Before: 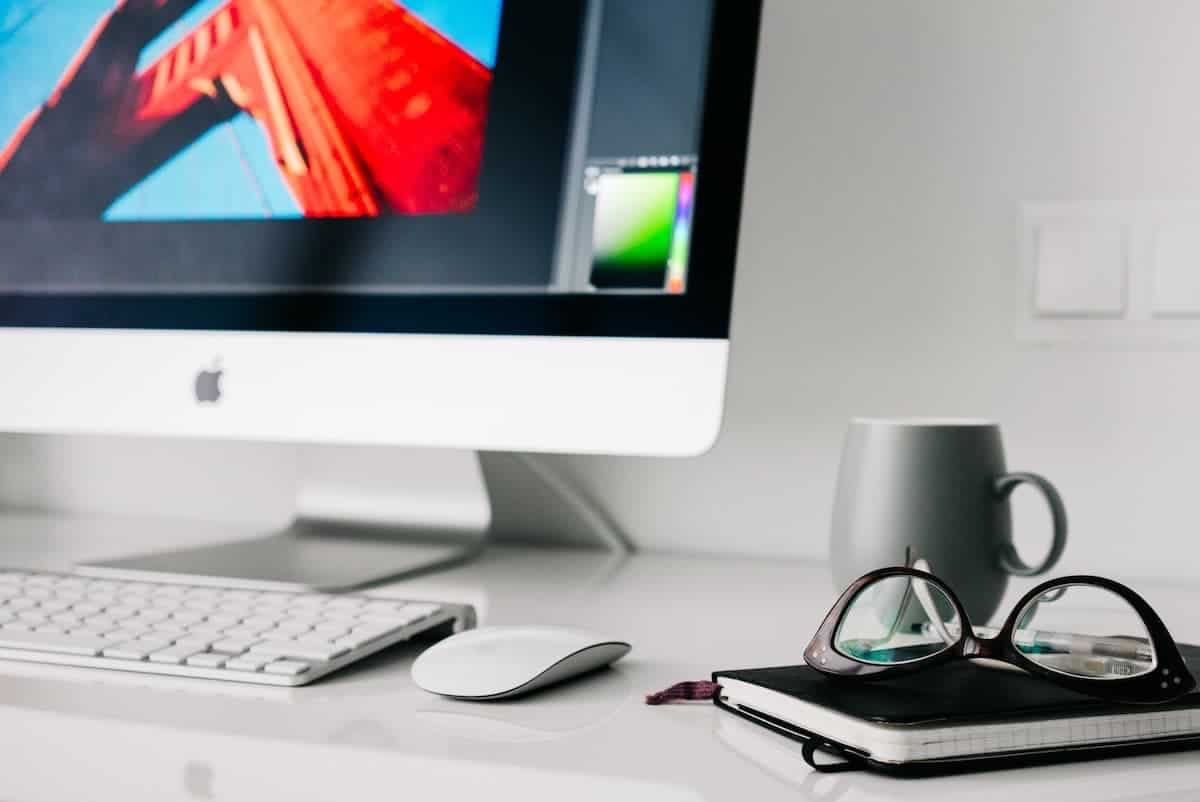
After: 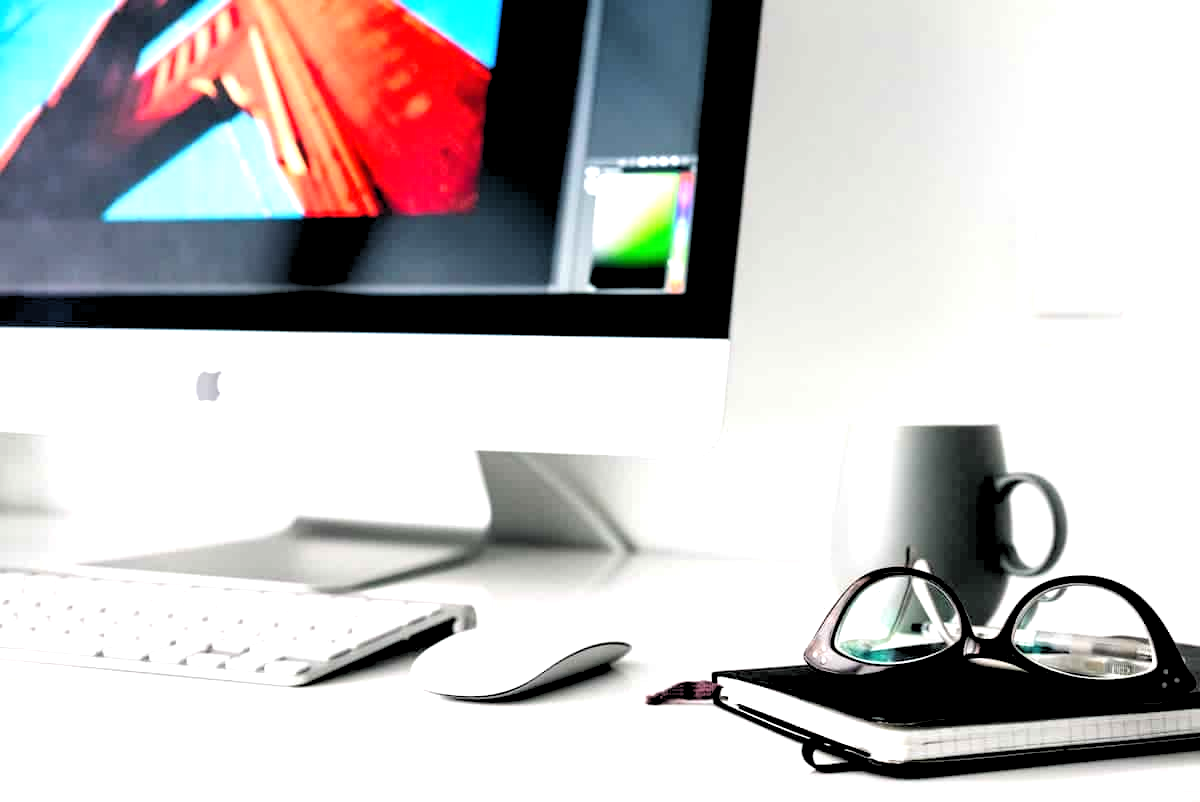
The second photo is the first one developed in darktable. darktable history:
rgb levels: levels [[0.034, 0.472, 0.904], [0, 0.5, 1], [0, 0.5, 1]]
exposure: black level correction 0, exposure 0.877 EV, compensate exposure bias true, compensate highlight preservation false
